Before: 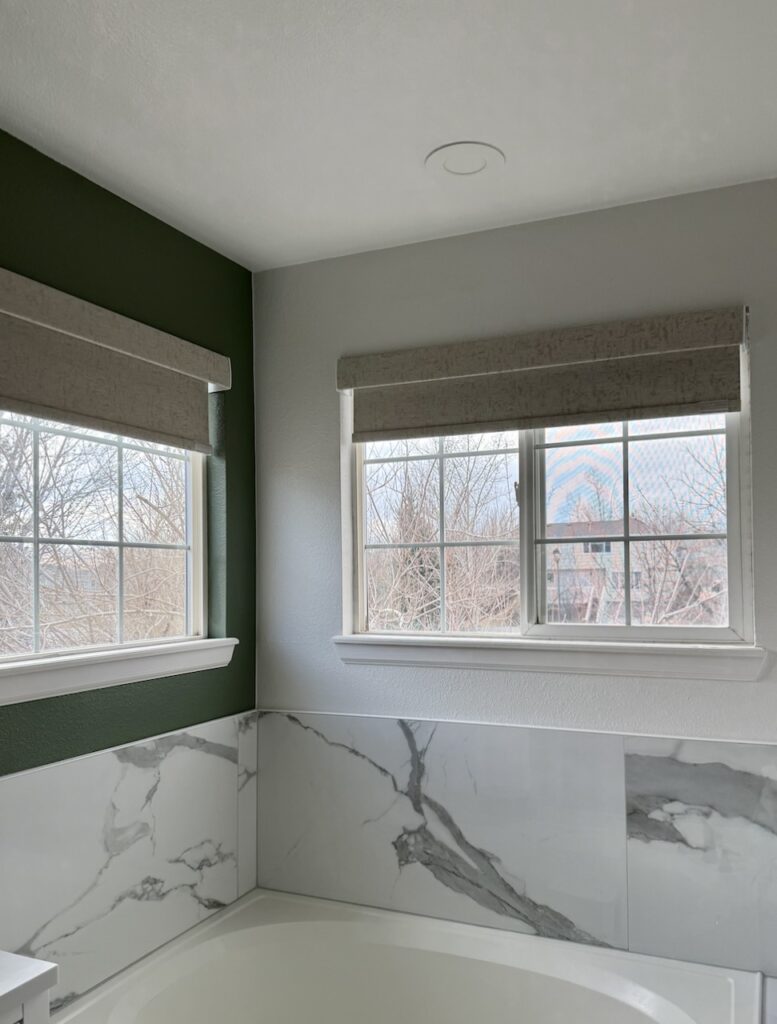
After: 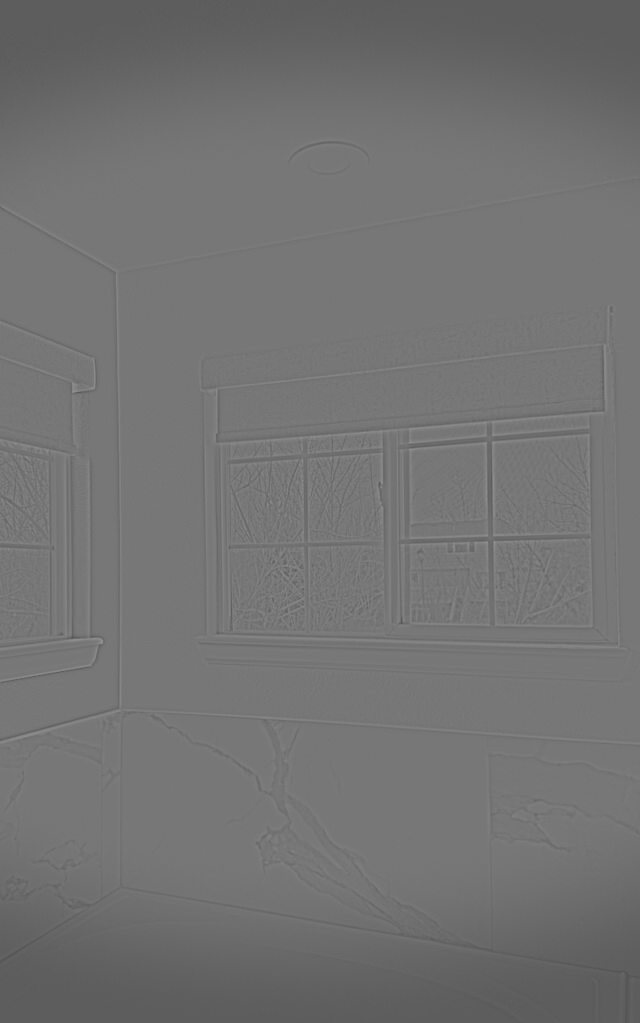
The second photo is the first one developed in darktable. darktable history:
crop: left 17.582%, bottom 0.031%
highpass: sharpness 9.84%, contrast boost 9.94%
vignetting: fall-off start 100%, brightness -0.406, saturation -0.3, width/height ratio 1.324, dithering 8-bit output, unbound false
